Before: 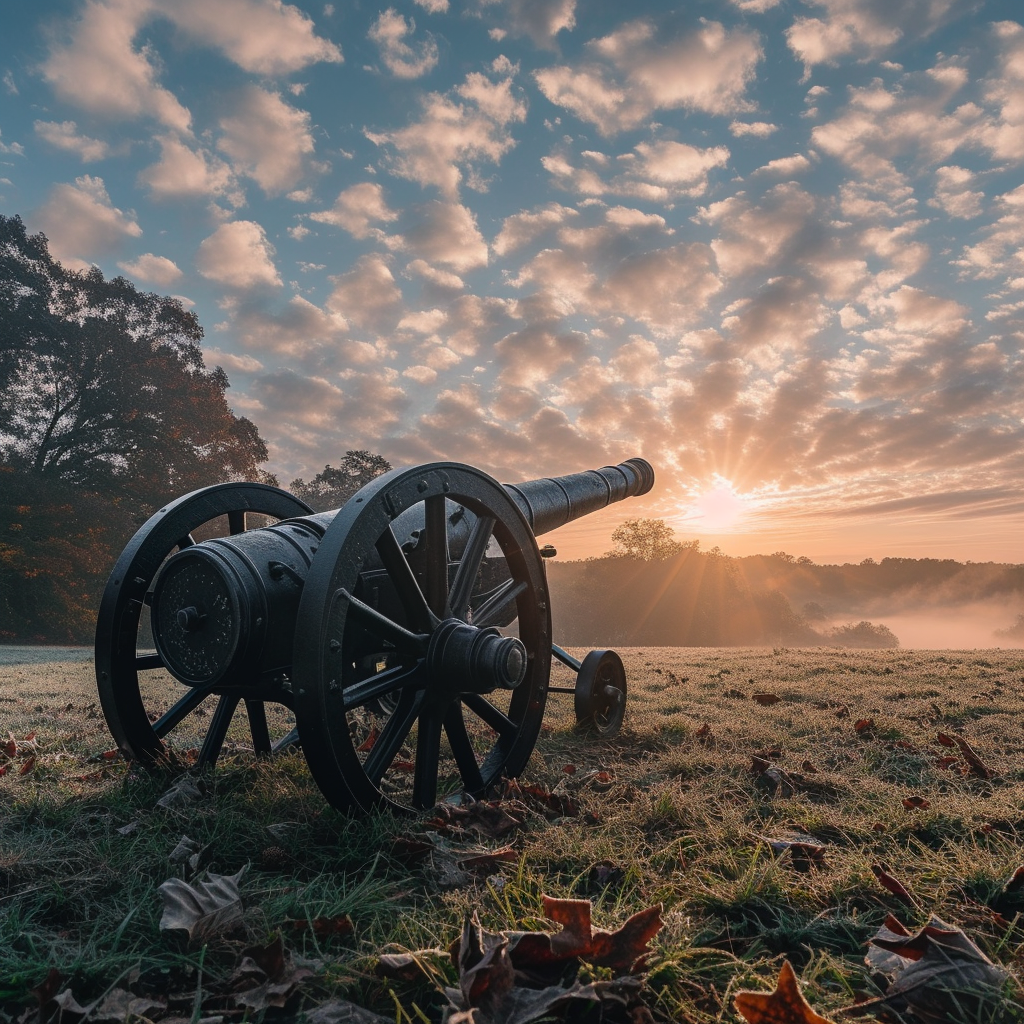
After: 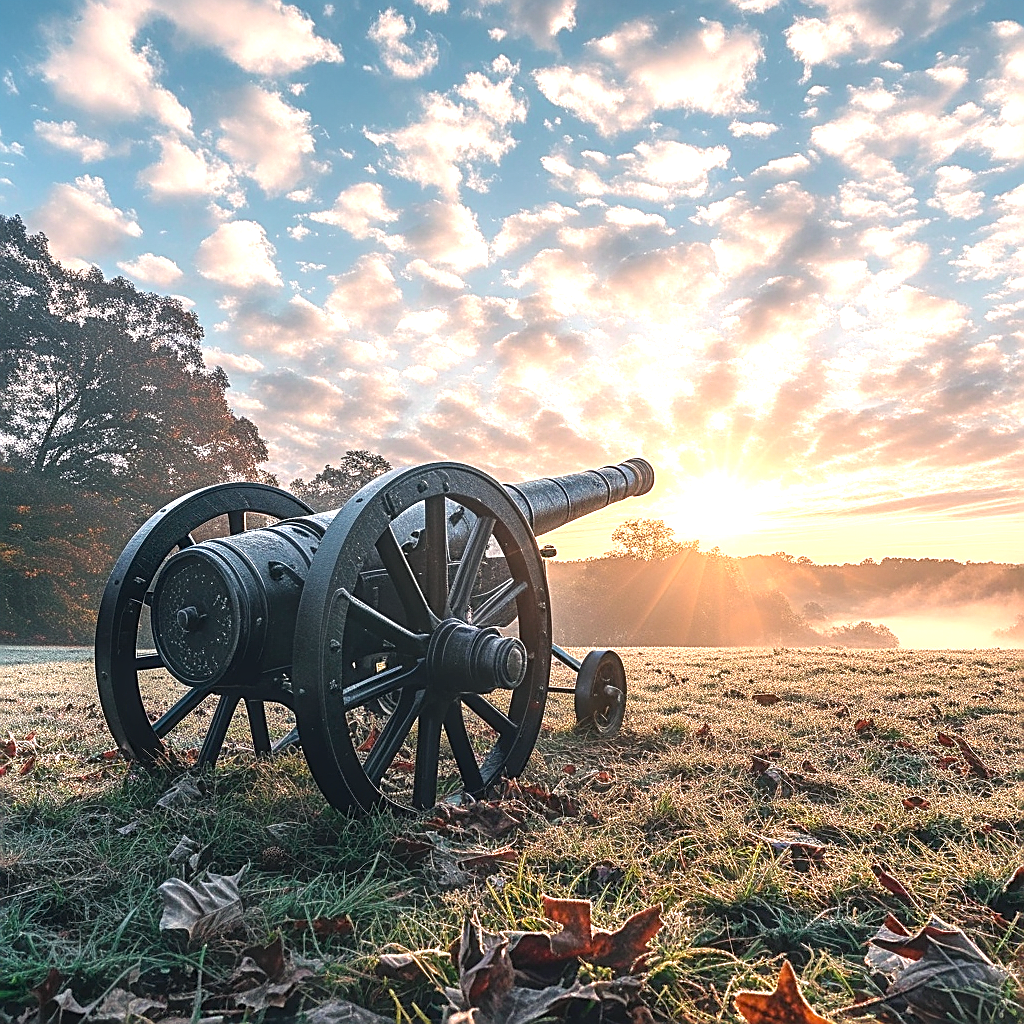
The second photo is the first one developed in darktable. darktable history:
sharpen: amount 0.893
exposure: black level correction 0.001, exposure 1.398 EV, compensate exposure bias true, compensate highlight preservation false
local contrast: detail 118%
